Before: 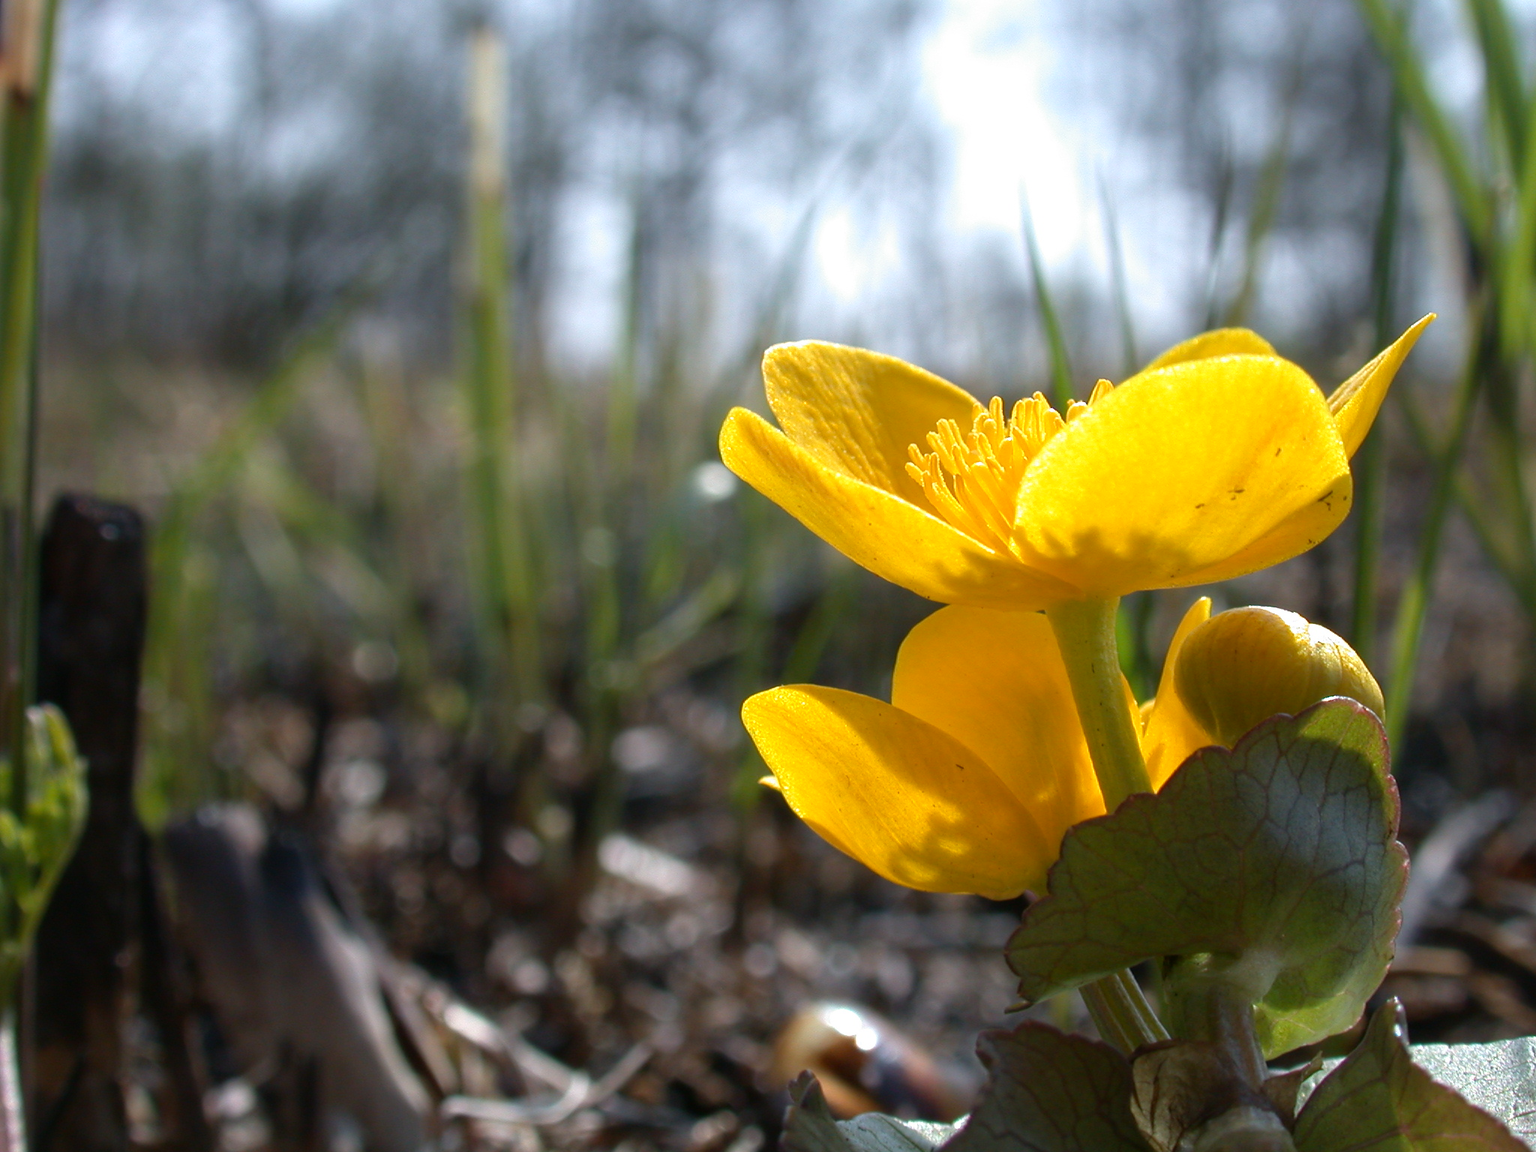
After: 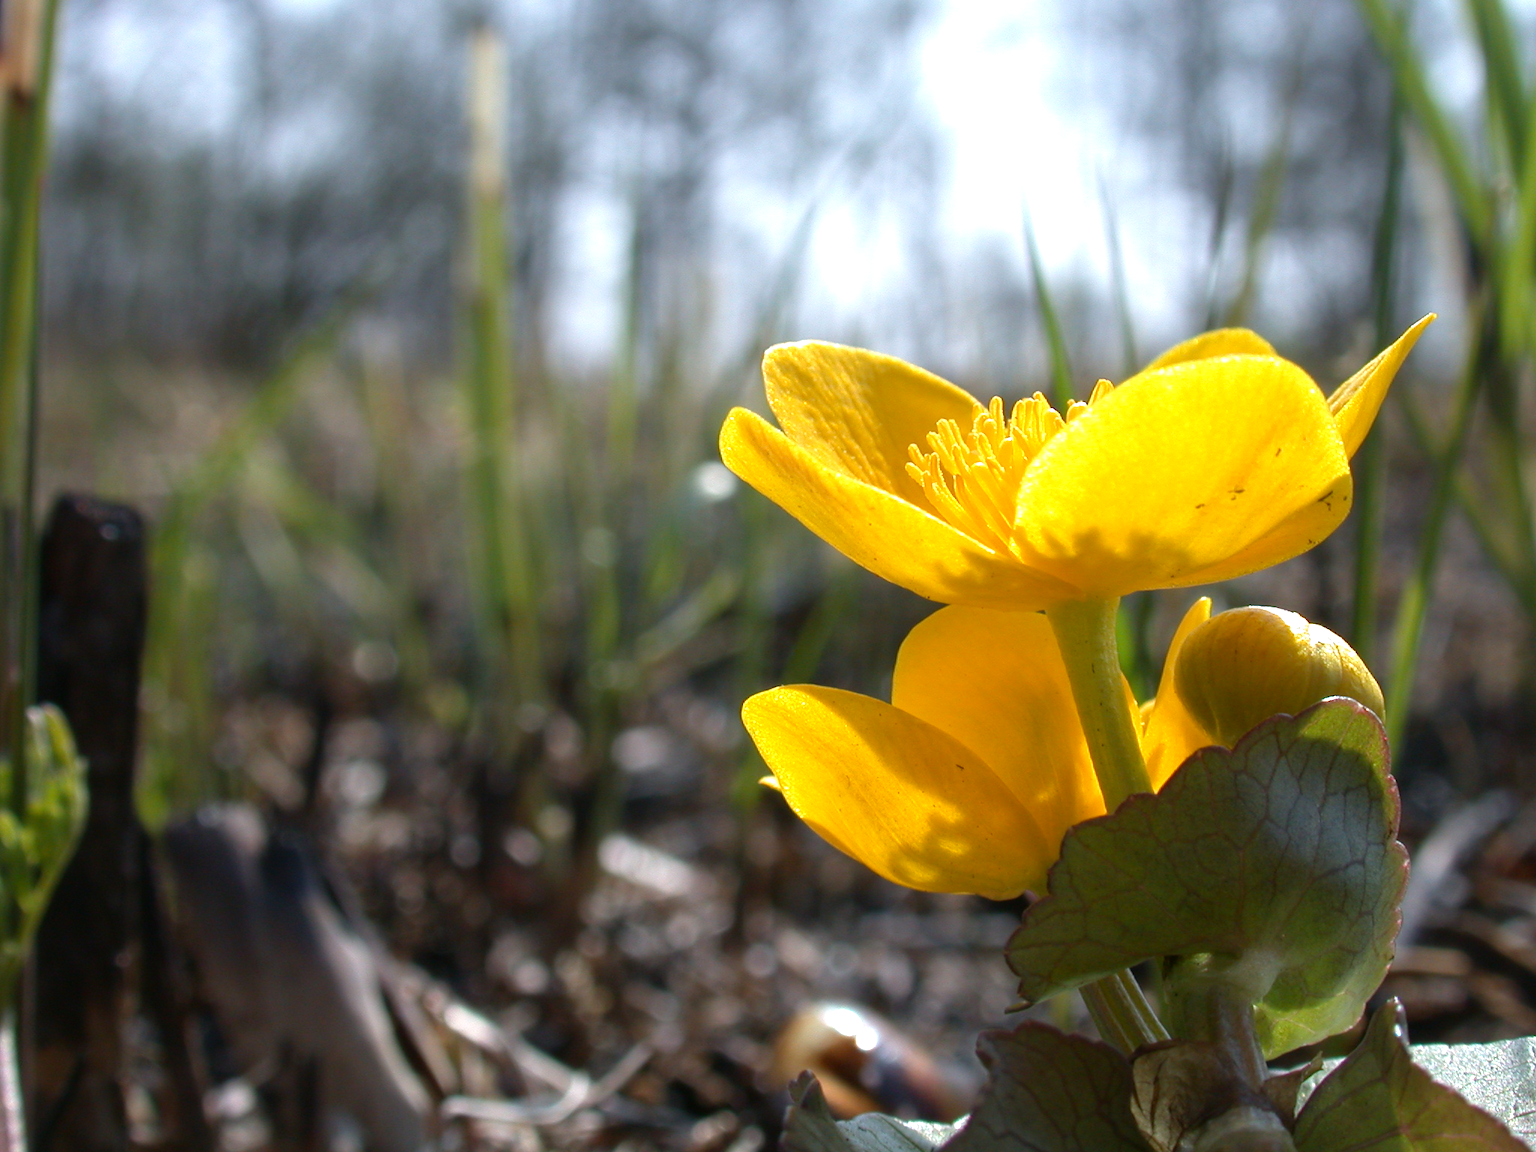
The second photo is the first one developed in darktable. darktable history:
exposure: exposure 0.191 EV, compensate highlight preservation false
